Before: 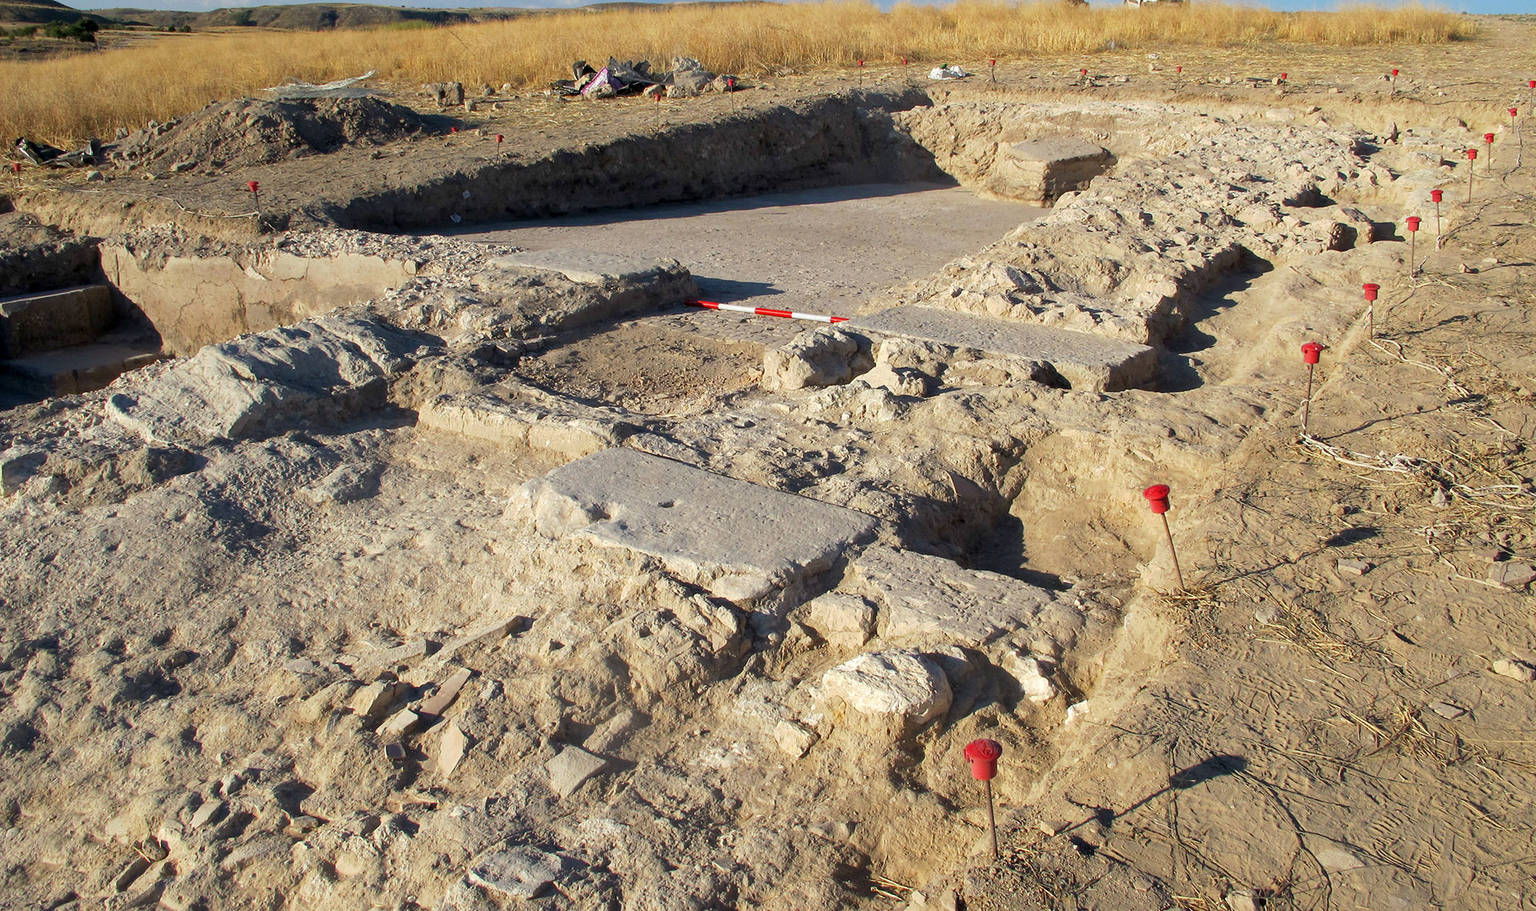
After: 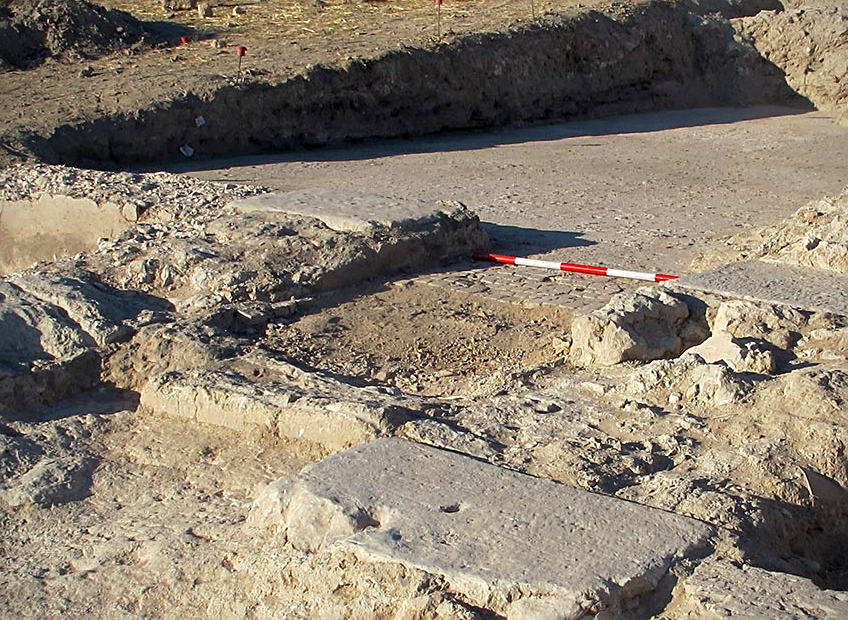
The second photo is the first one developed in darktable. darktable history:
sharpen: on, module defaults
vignetting: fall-off start 92.28%, unbound false
crop: left 19.968%, top 10.767%, right 35.83%, bottom 34.725%
